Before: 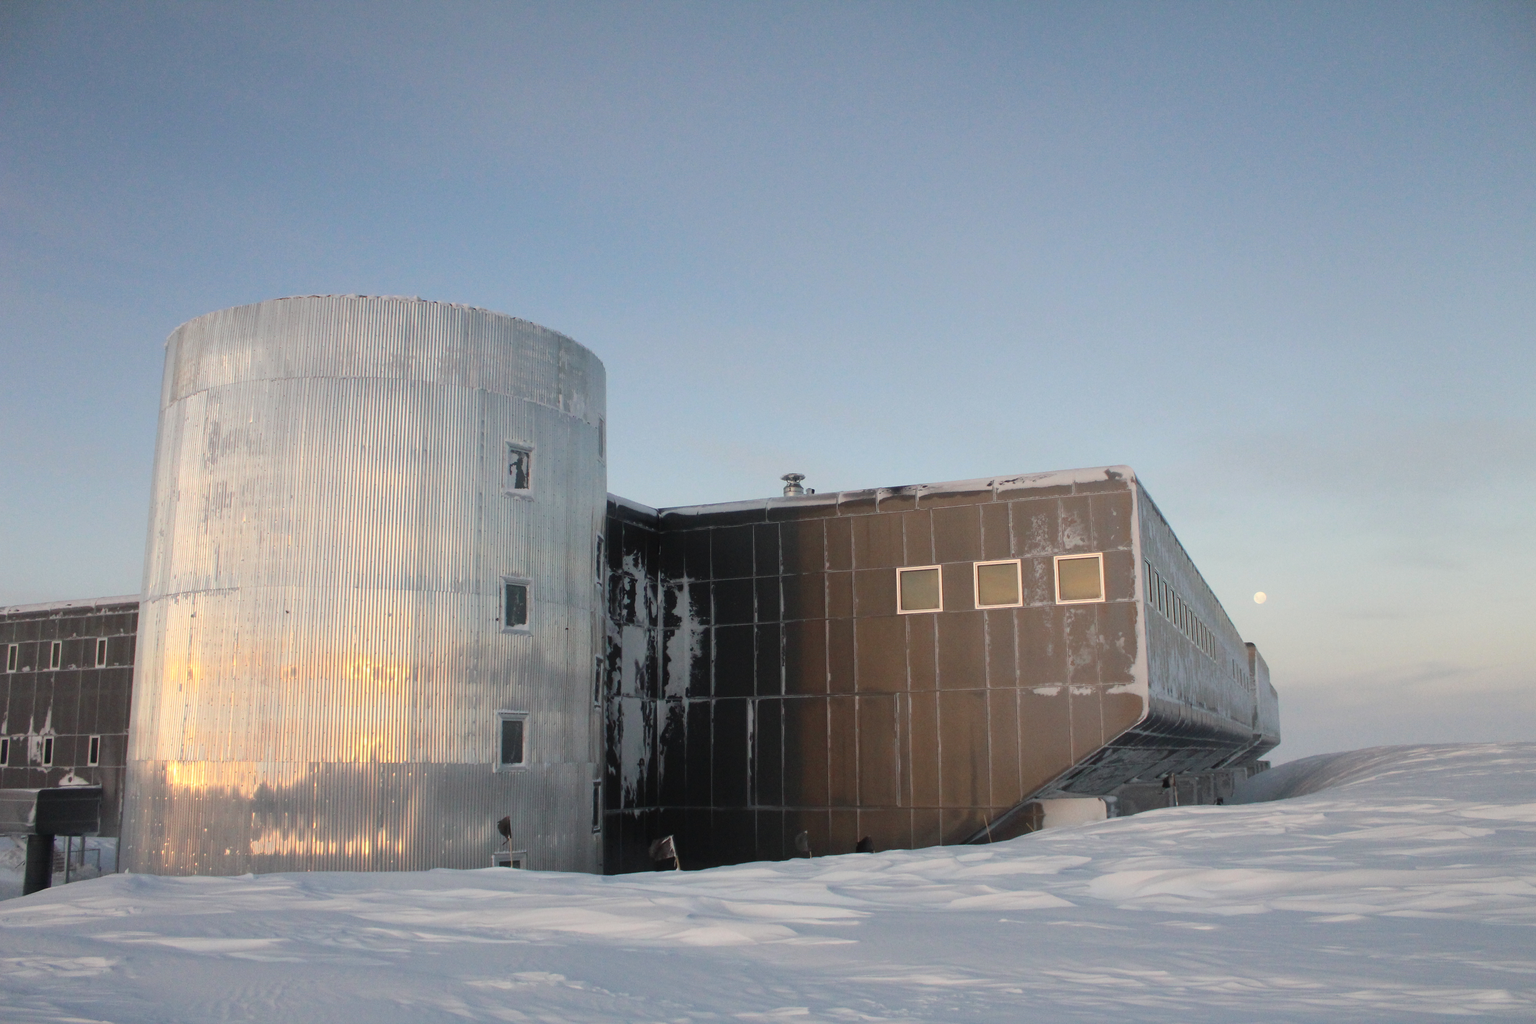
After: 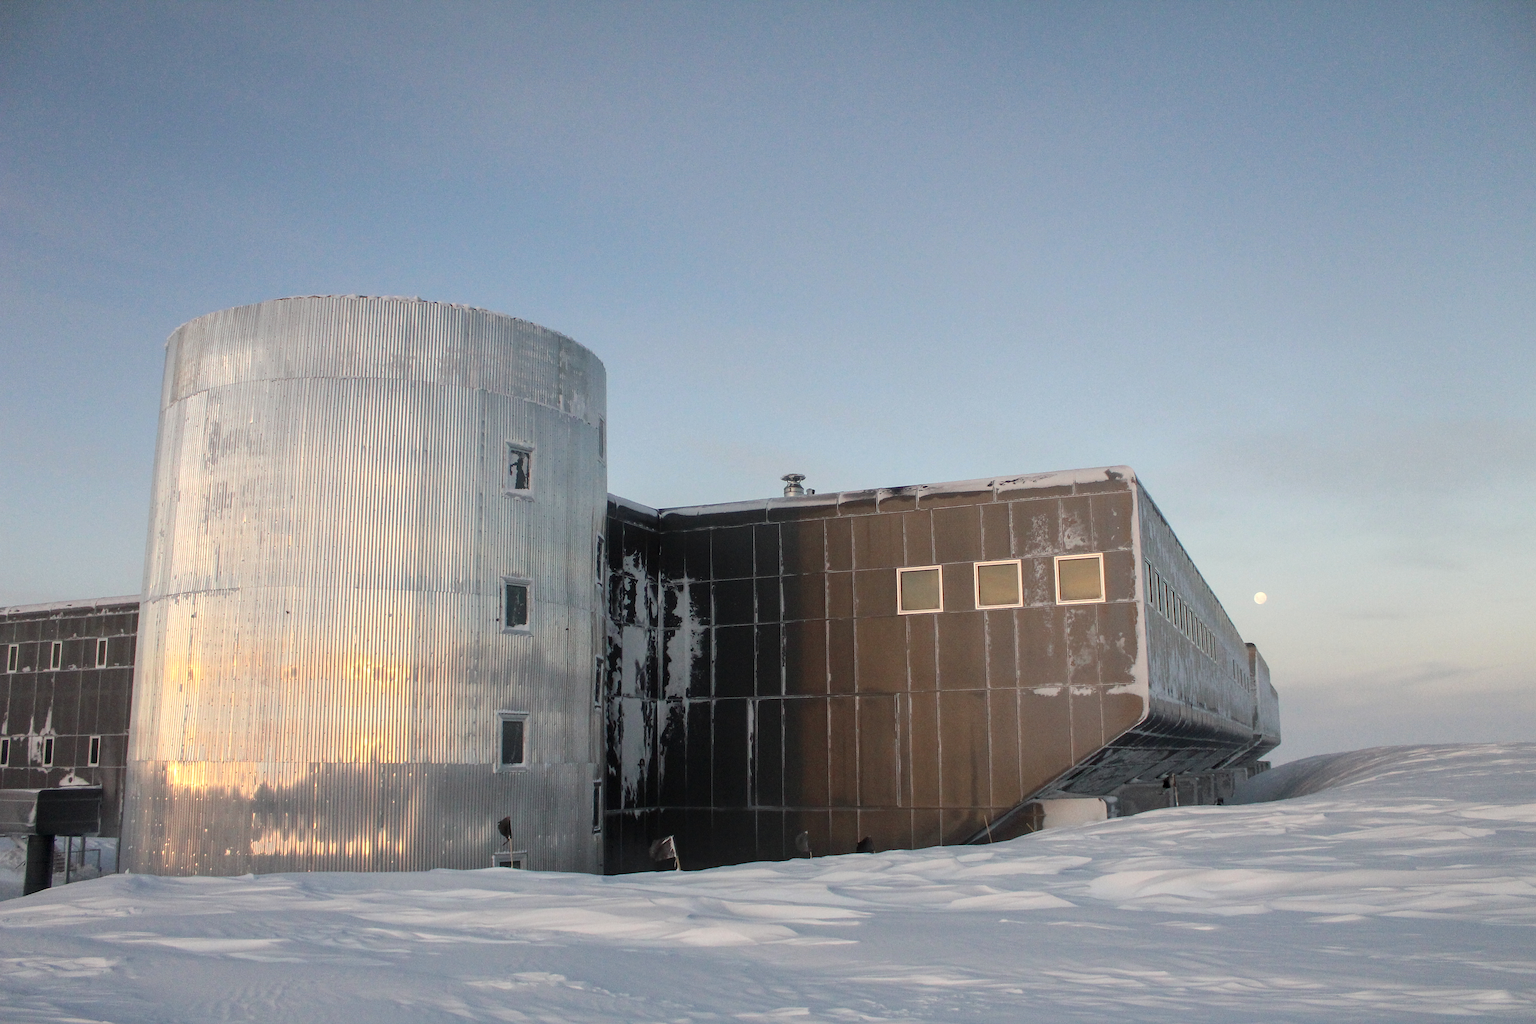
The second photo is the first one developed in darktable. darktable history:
local contrast: on, module defaults
sharpen: amount 0.494
